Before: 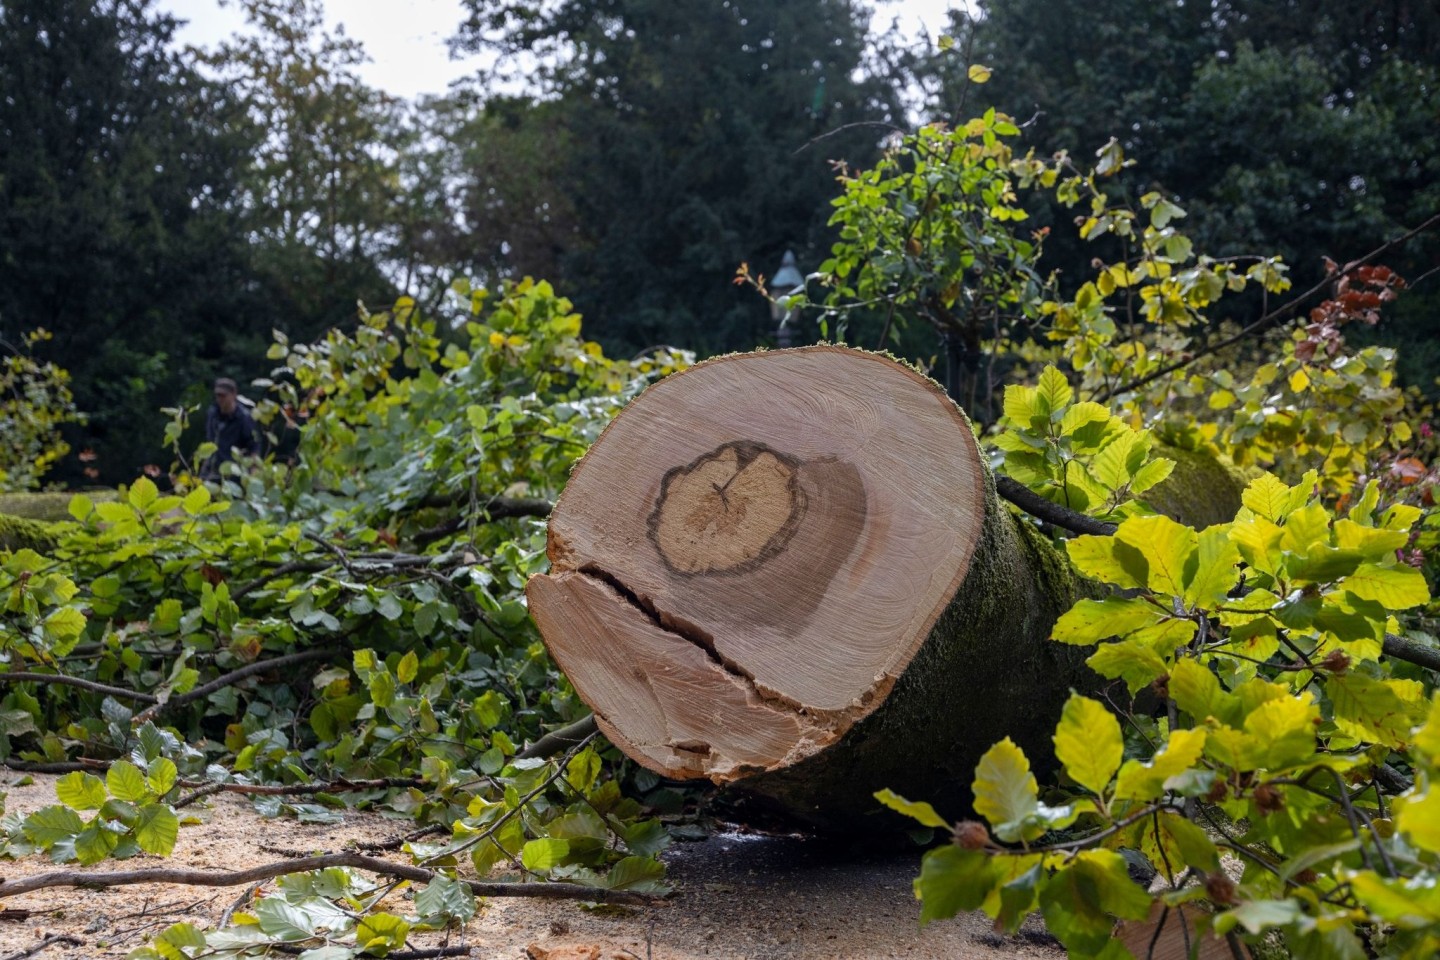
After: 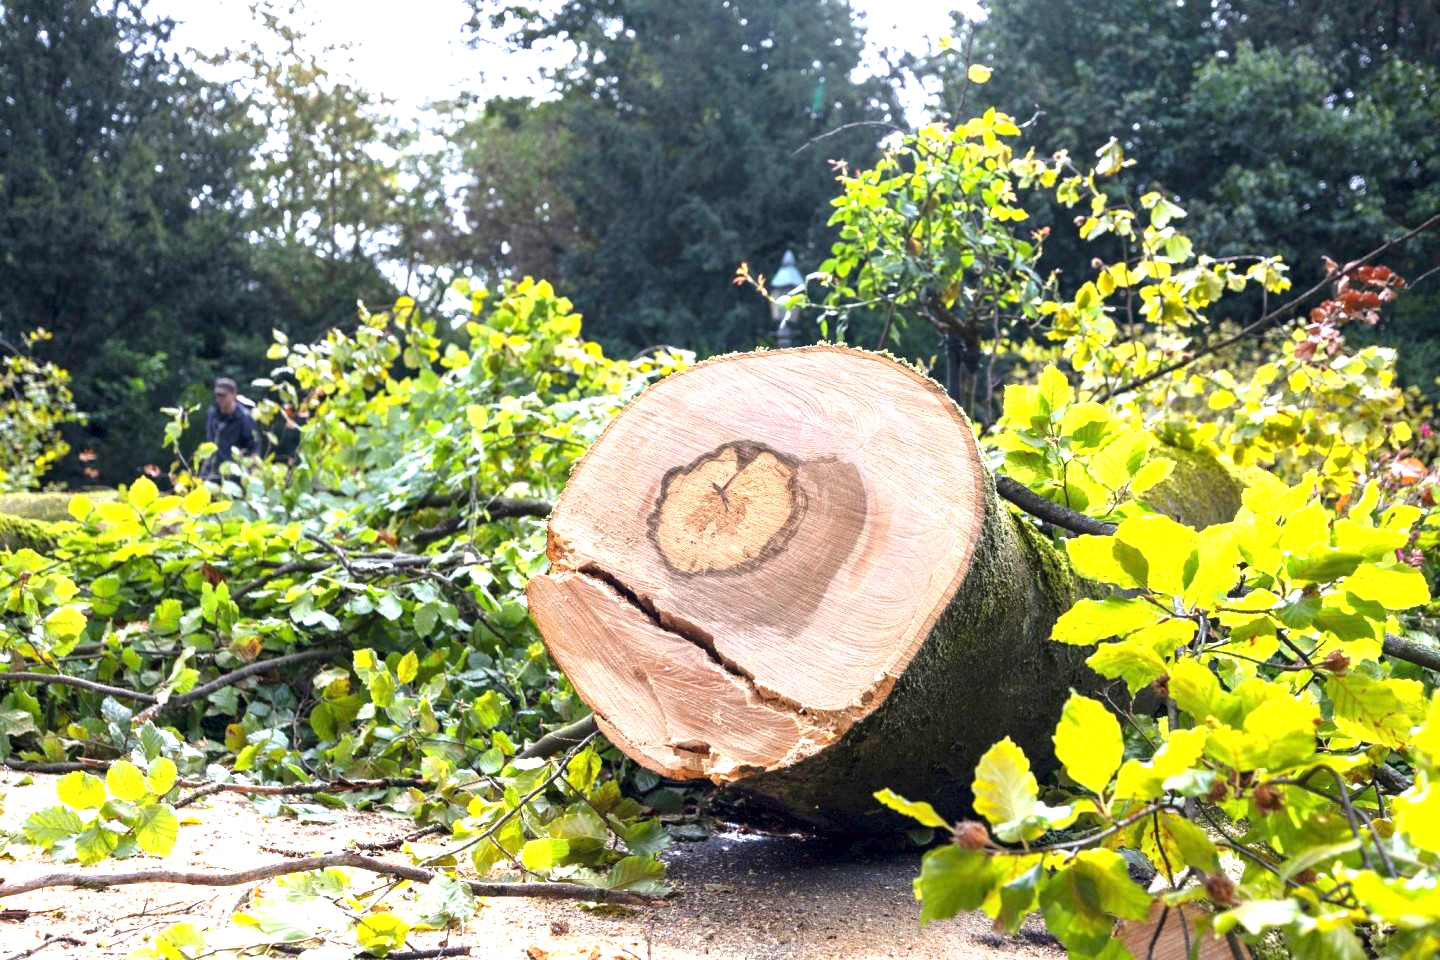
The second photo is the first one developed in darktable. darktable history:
exposure: exposure 1.99 EV, compensate highlight preservation false
